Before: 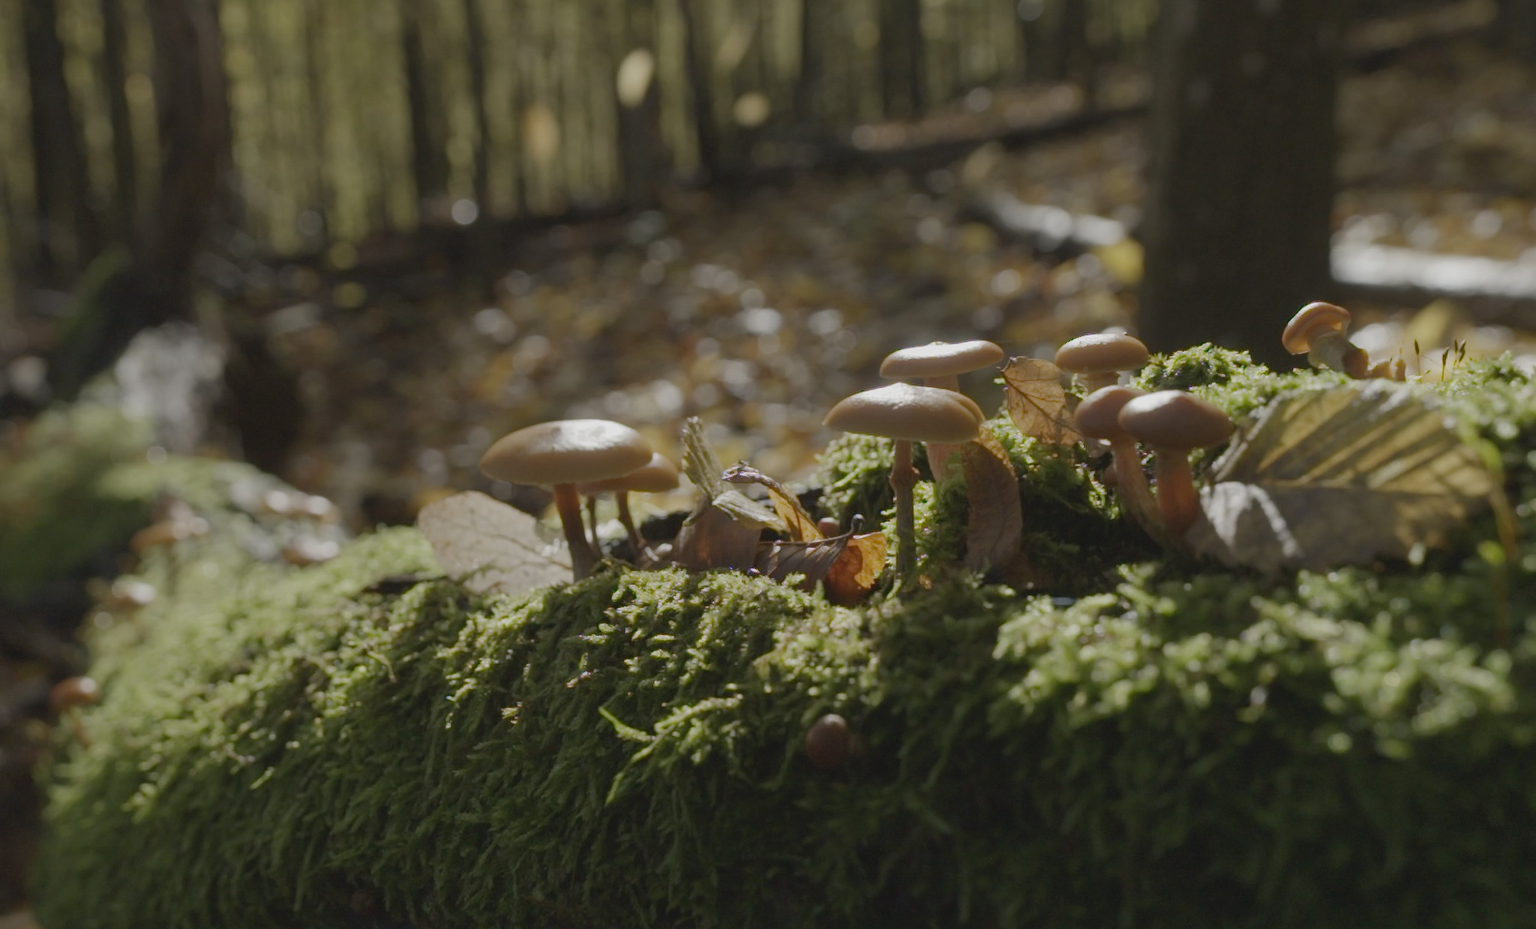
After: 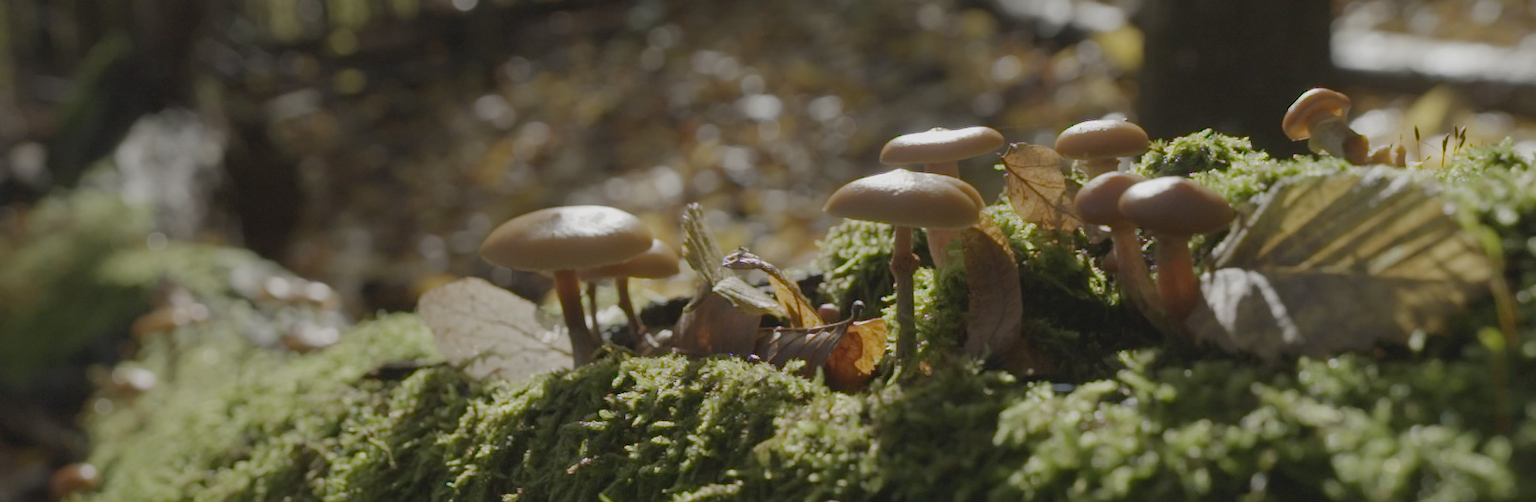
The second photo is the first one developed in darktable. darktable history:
crop and rotate: top 23.058%, bottom 22.848%
